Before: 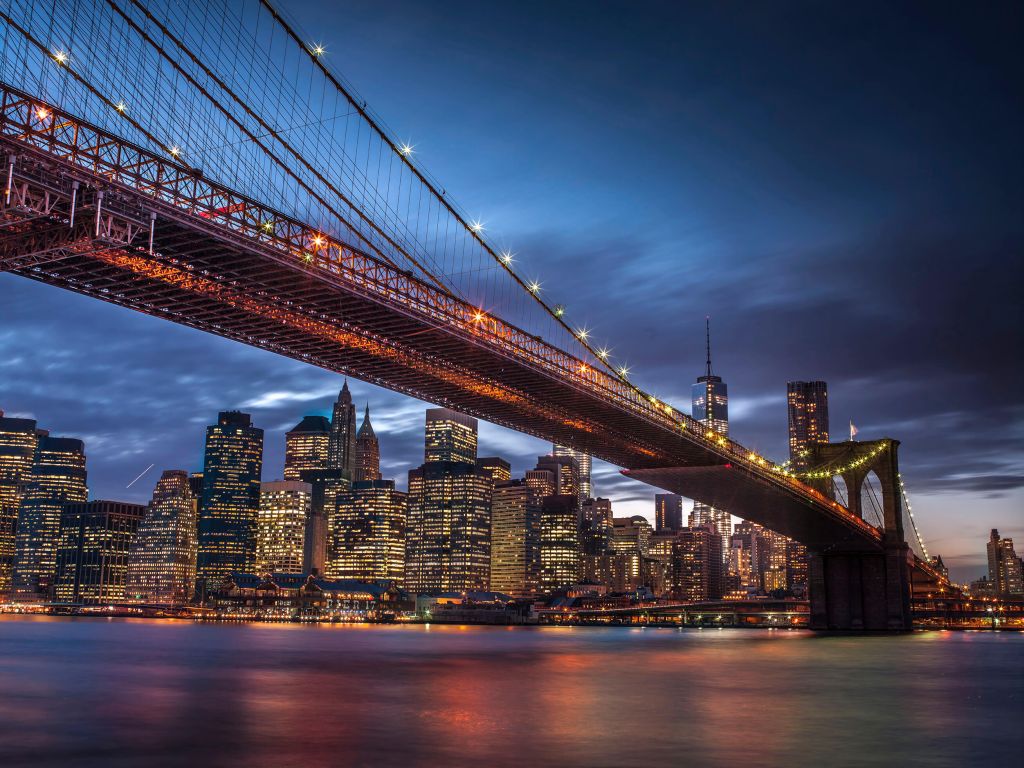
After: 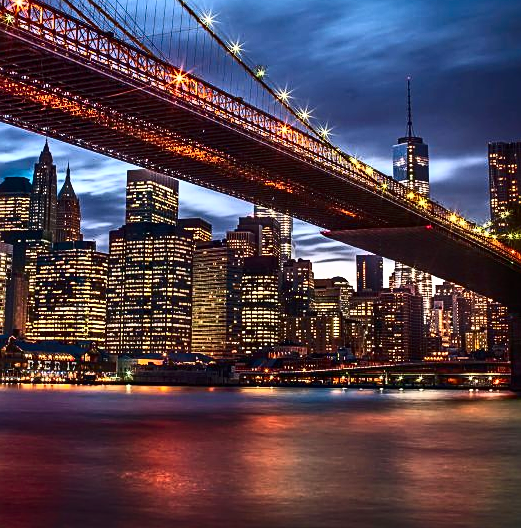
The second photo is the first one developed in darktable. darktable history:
crop and rotate: left 29.237%, top 31.152%, right 19.807%
sharpen: on, module defaults
contrast brightness saturation: contrast 0.4, brightness 0.1, saturation 0.21
